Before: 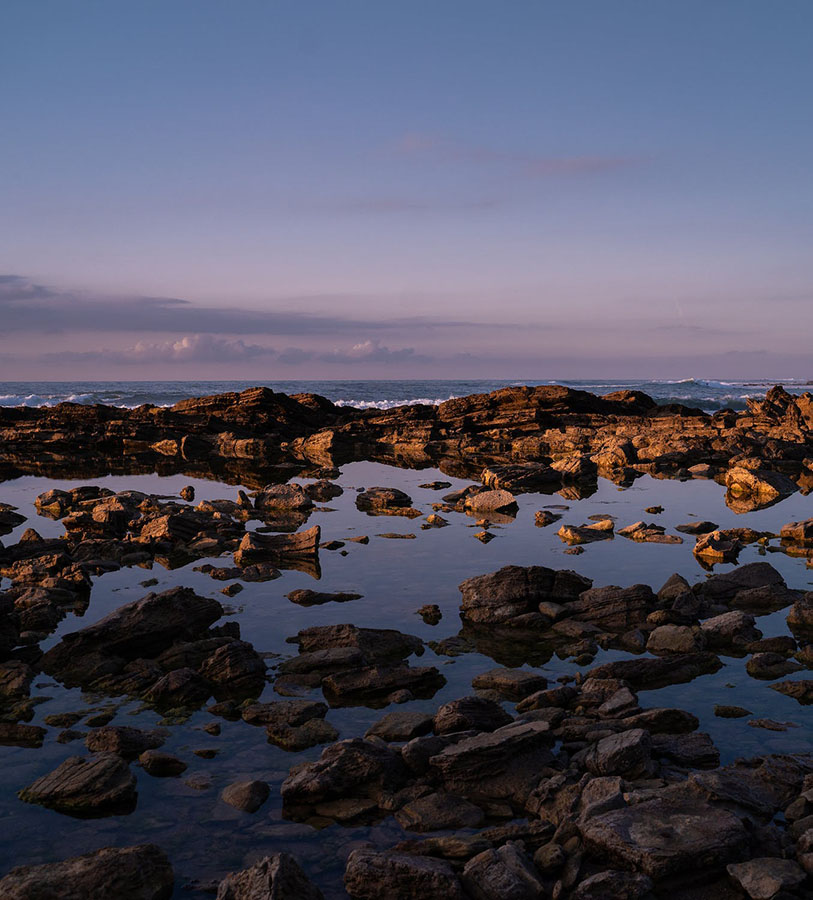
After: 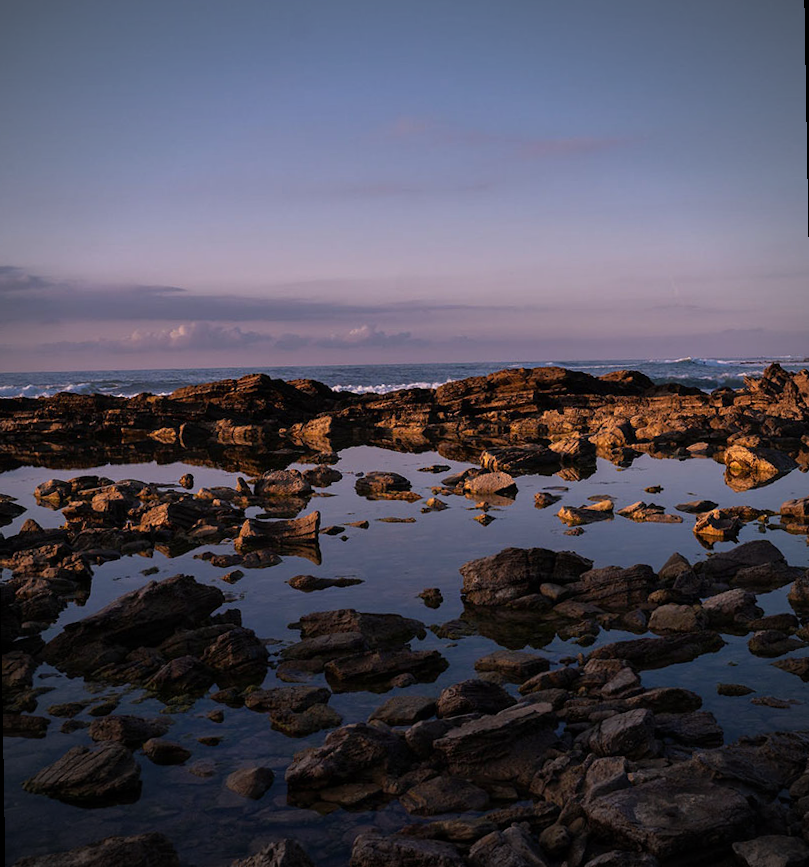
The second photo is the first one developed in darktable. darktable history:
rotate and perspective: rotation -1°, crop left 0.011, crop right 0.989, crop top 0.025, crop bottom 0.975
vignetting: fall-off radius 60.92%
